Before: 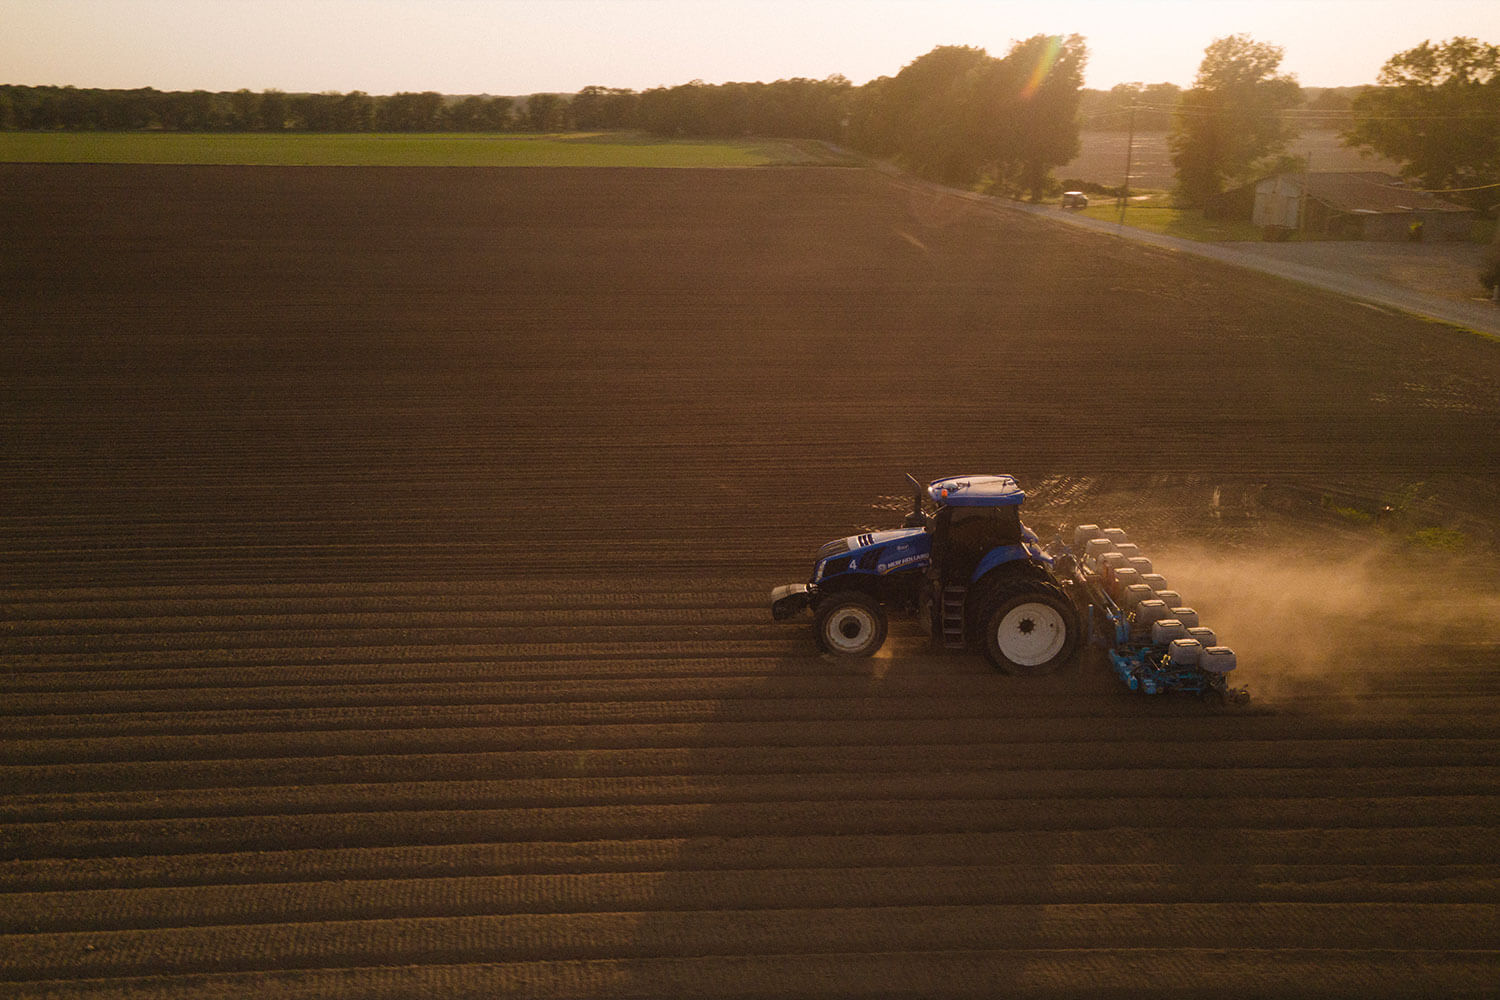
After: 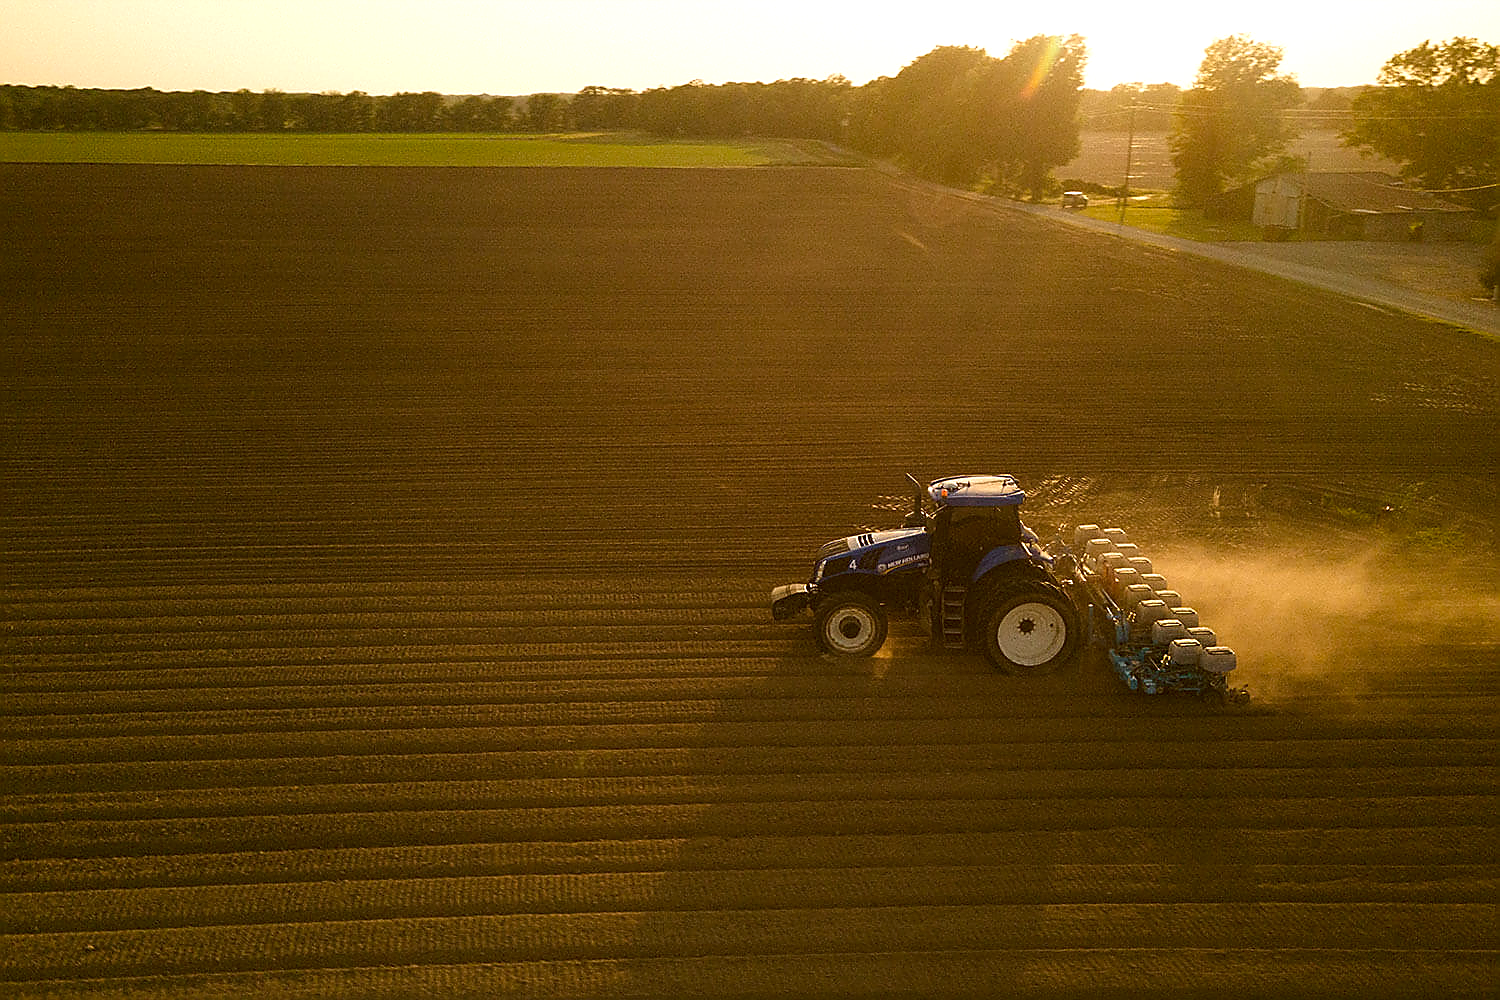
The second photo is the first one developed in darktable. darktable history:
sharpen: radius 1.4, amount 1.25, threshold 0.7
color correction: highlights a* -1.43, highlights b* 10.12, shadows a* 0.395, shadows b* 19.35
exposure: black level correction 0.001, exposure 0.5 EV, compensate exposure bias true, compensate highlight preservation false
